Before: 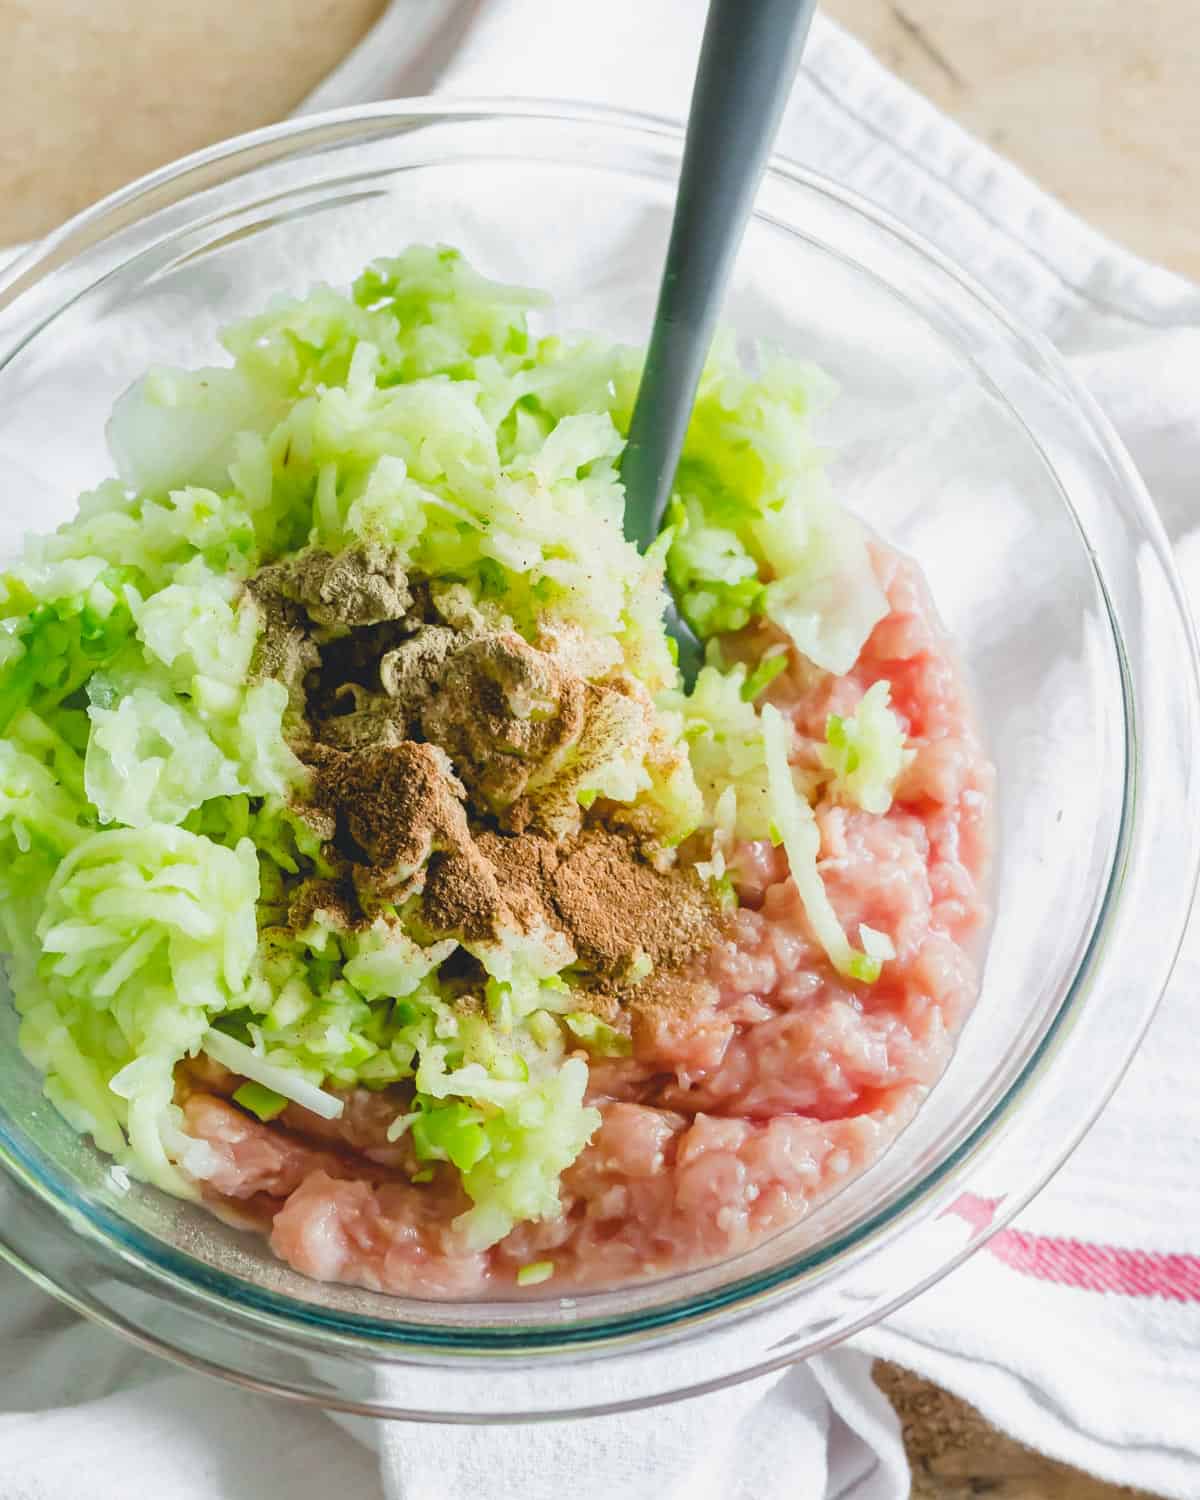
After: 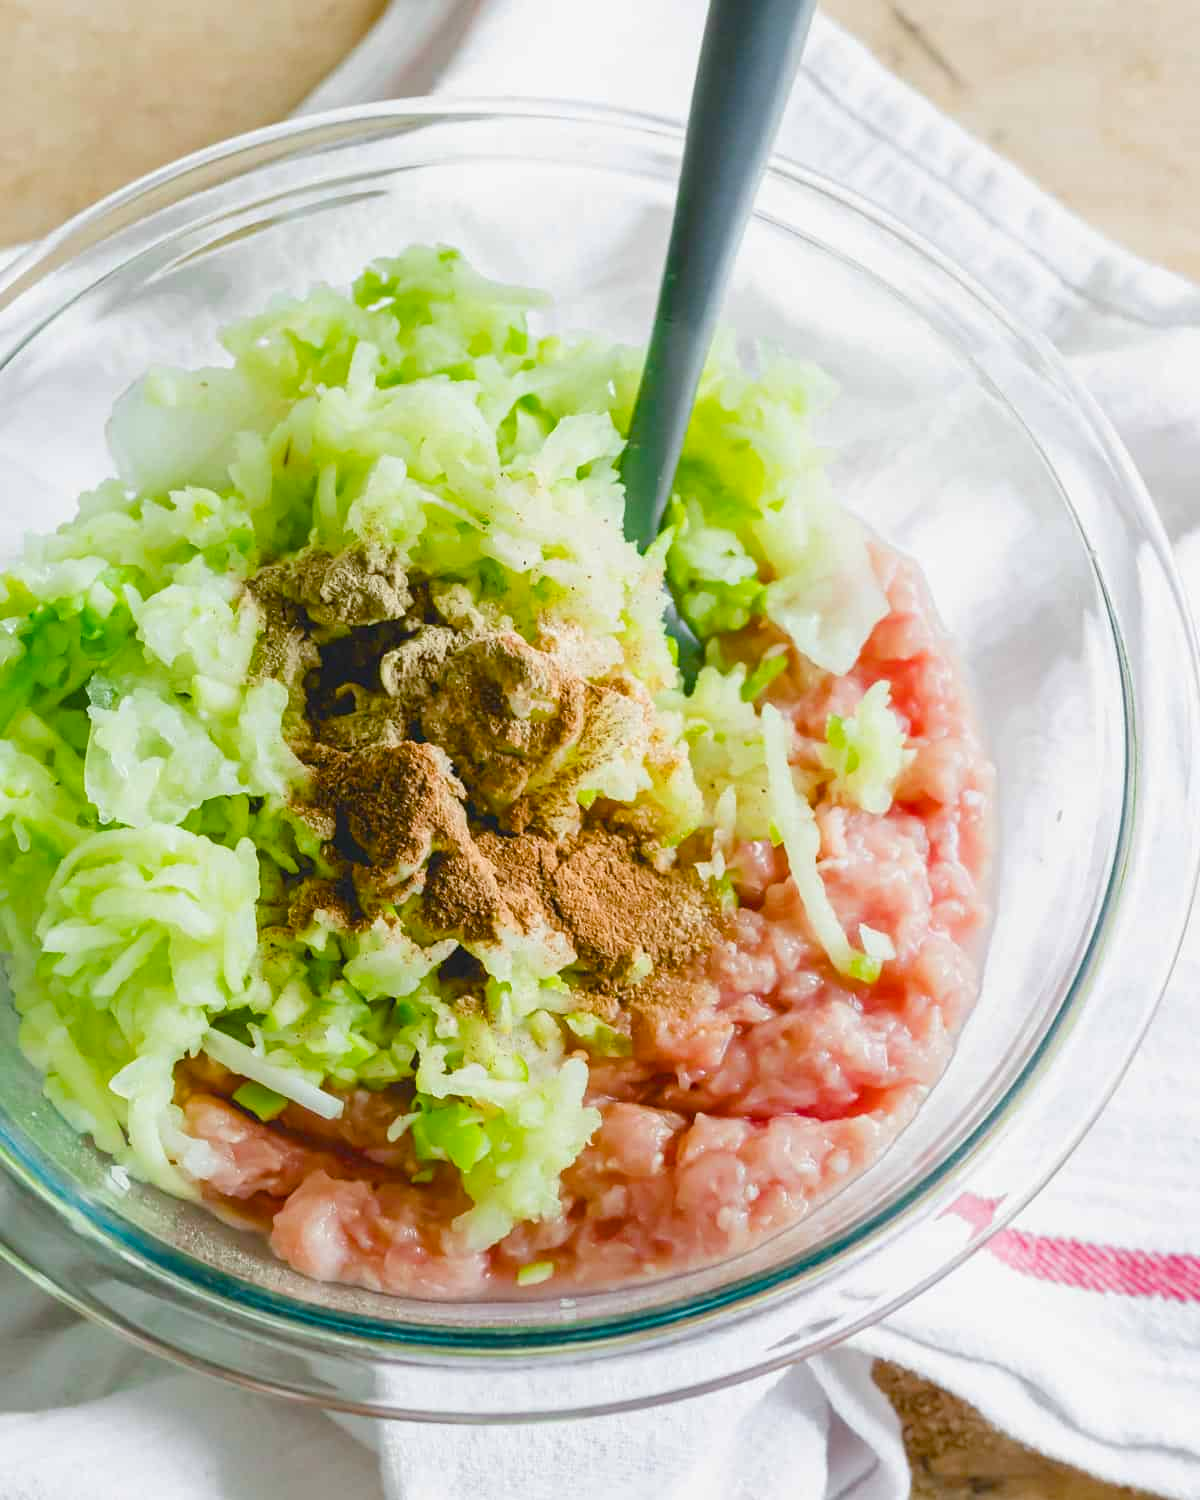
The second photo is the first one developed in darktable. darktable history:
color balance rgb: perceptual saturation grading › global saturation 20%, perceptual saturation grading › highlights -25.281%, perceptual saturation grading › shadows 25.627%, global vibrance 20%
